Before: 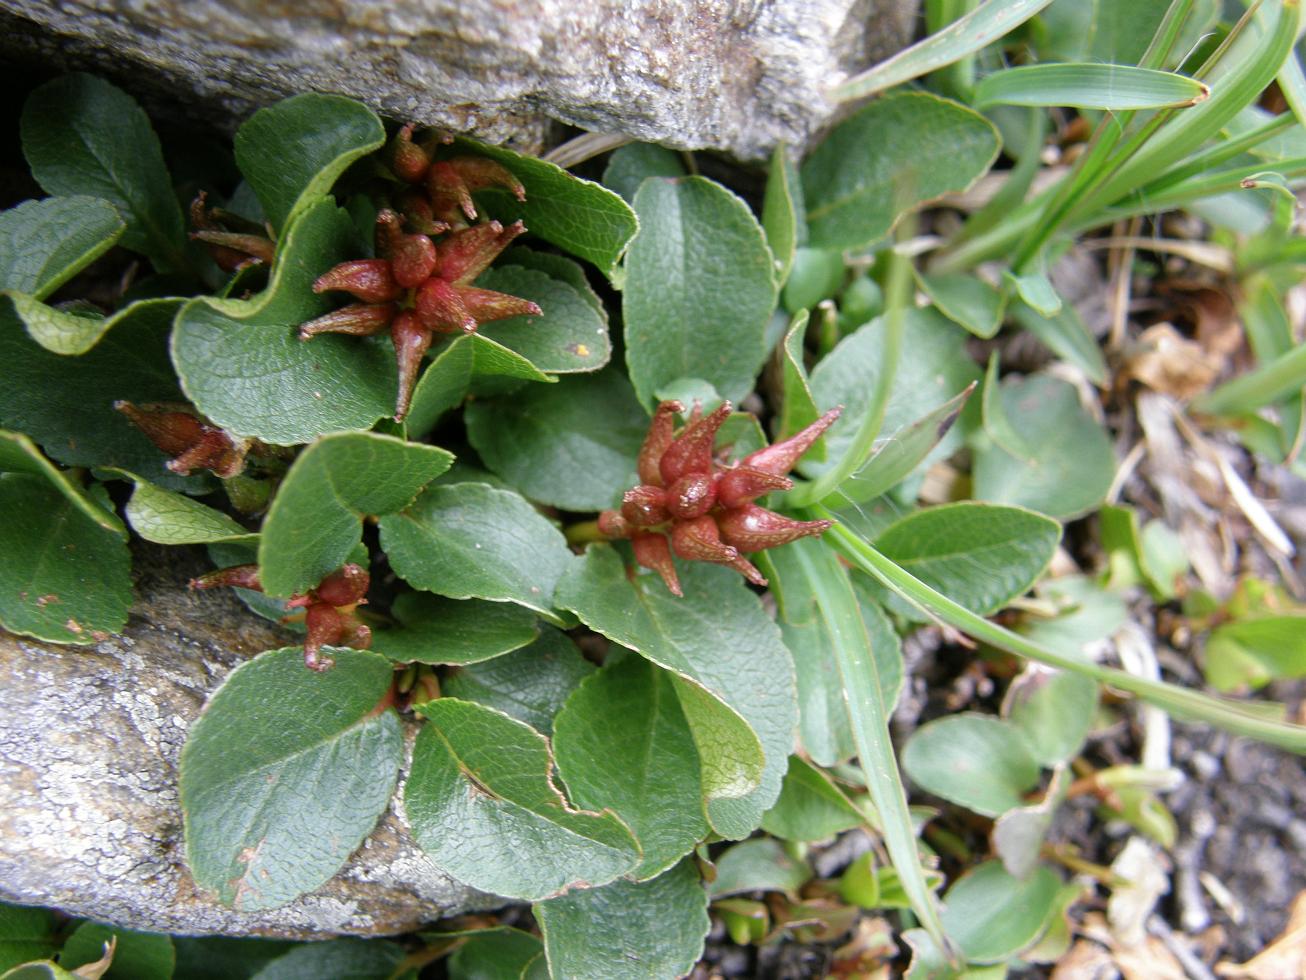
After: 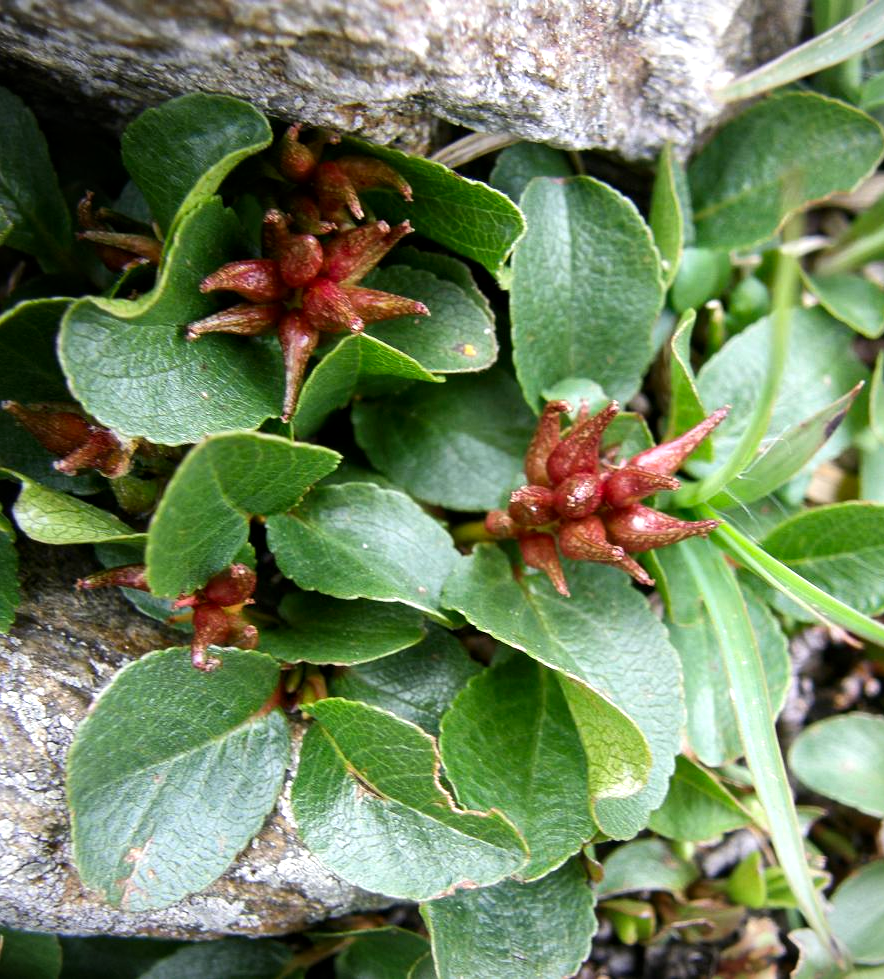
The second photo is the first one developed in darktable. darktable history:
tone equalizer: -8 EV -0.436 EV, -7 EV -0.404 EV, -6 EV -0.354 EV, -5 EV -0.194 EV, -3 EV 0.193 EV, -2 EV 0.327 EV, -1 EV 0.367 EV, +0 EV 0.425 EV, edges refinement/feathering 500, mask exposure compensation -1.57 EV, preserve details no
local contrast: mode bilateral grid, contrast 28, coarseness 16, detail 116%, midtone range 0.2
vignetting: fall-off start 97.33%, fall-off radius 78.55%, width/height ratio 1.119
exposure: exposure 0.014 EV, compensate exposure bias true, compensate highlight preservation false
crop and rotate: left 8.727%, right 23.578%
contrast brightness saturation: contrast 0.081, saturation 0.204
